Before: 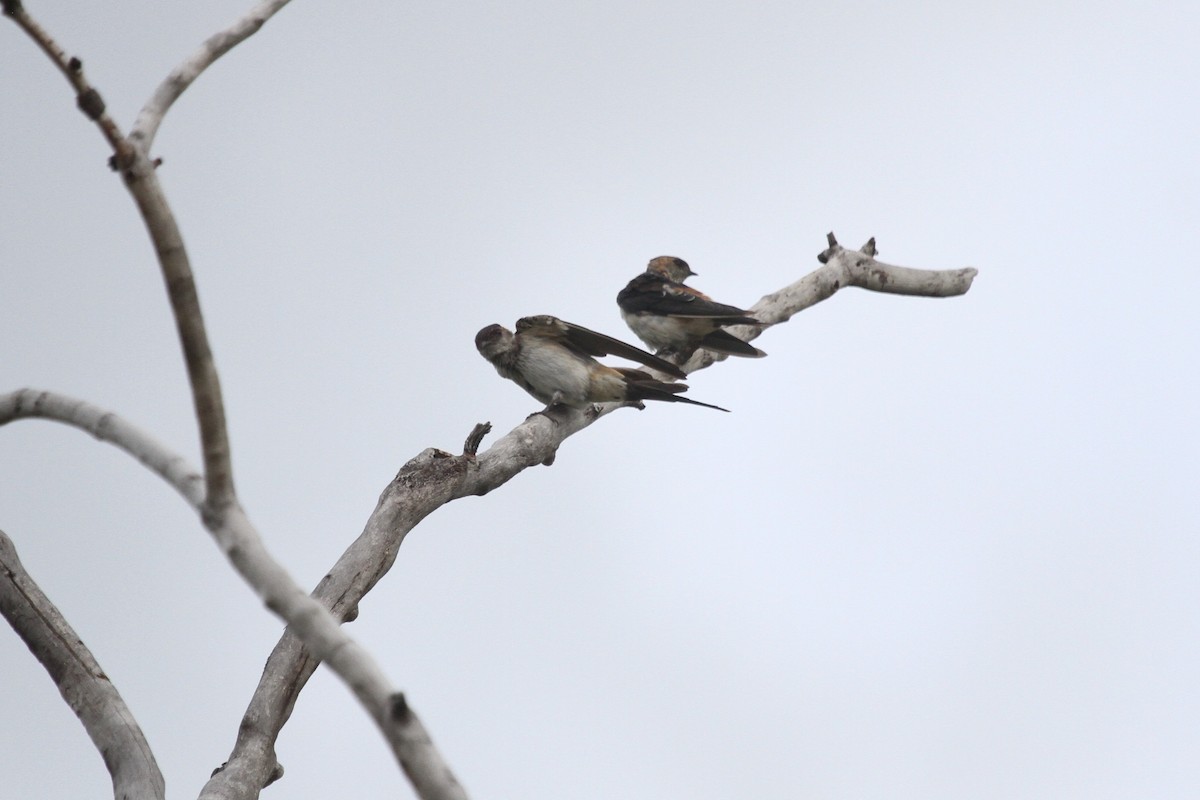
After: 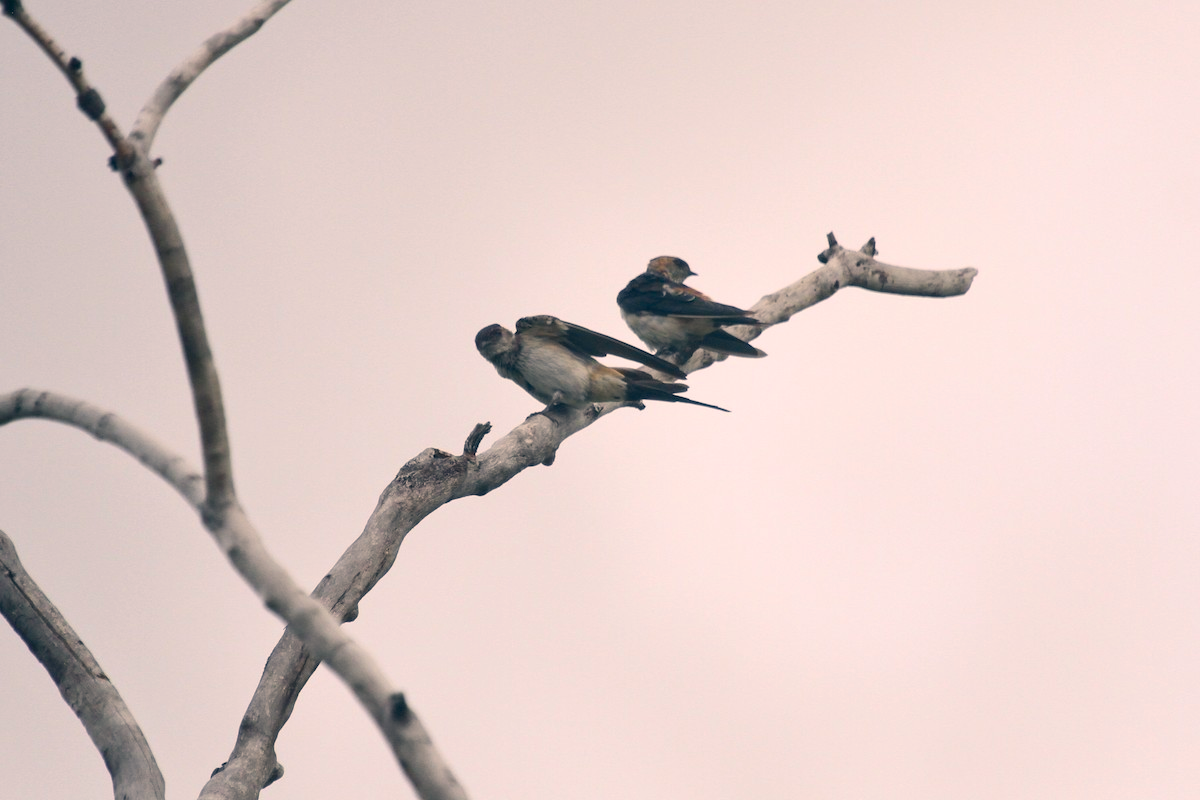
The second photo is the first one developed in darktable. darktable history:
tone equalizer: on, module defaults
color correction: highlights a* 10.32, highlights b* 14.66, shadows a* -9.59, shadows b* -15.02
